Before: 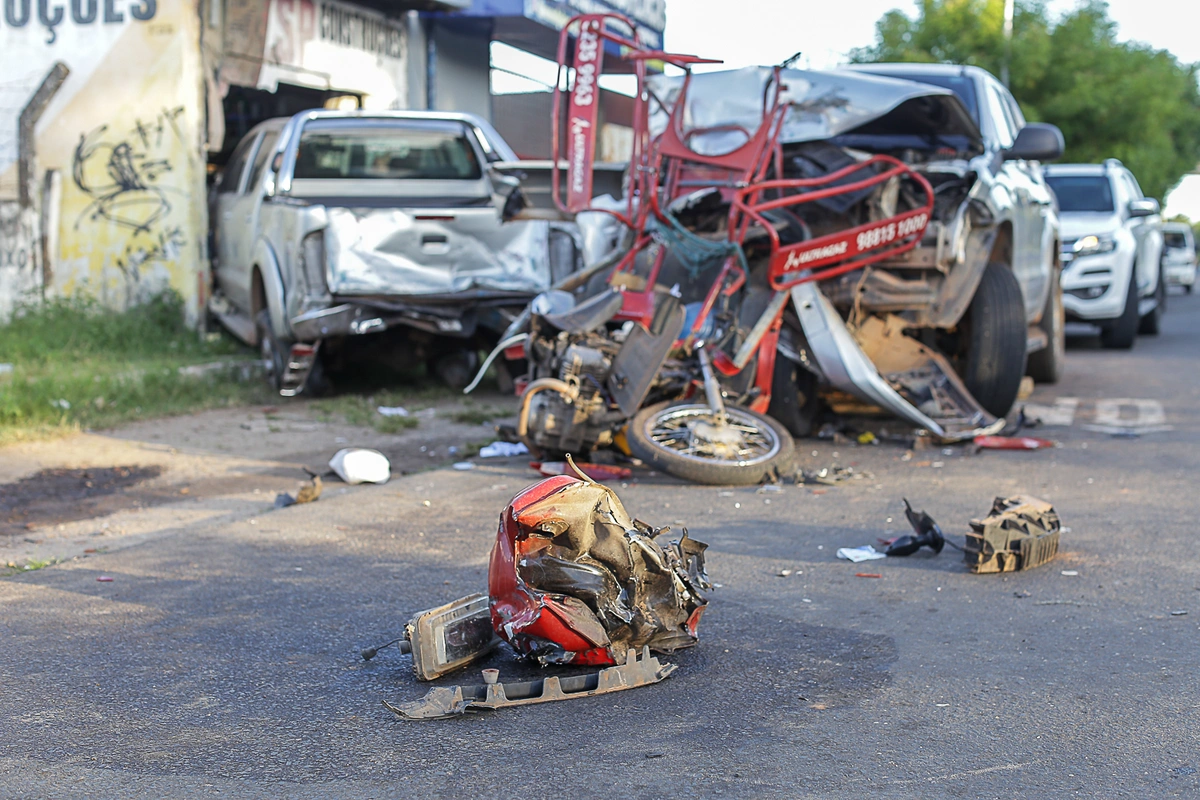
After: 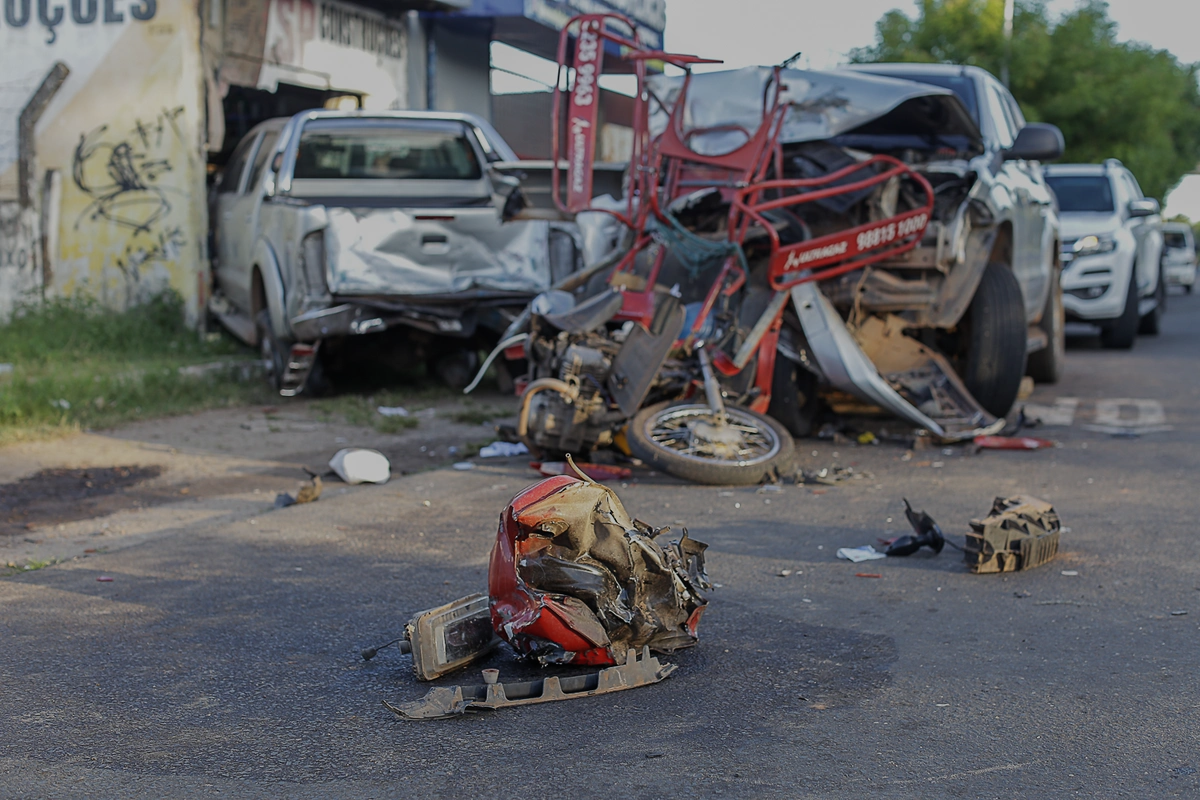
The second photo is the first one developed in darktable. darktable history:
exposure: exposure -1 EV, compensate highlight preservation false
contrast brightness saturation: saturation -0.05
